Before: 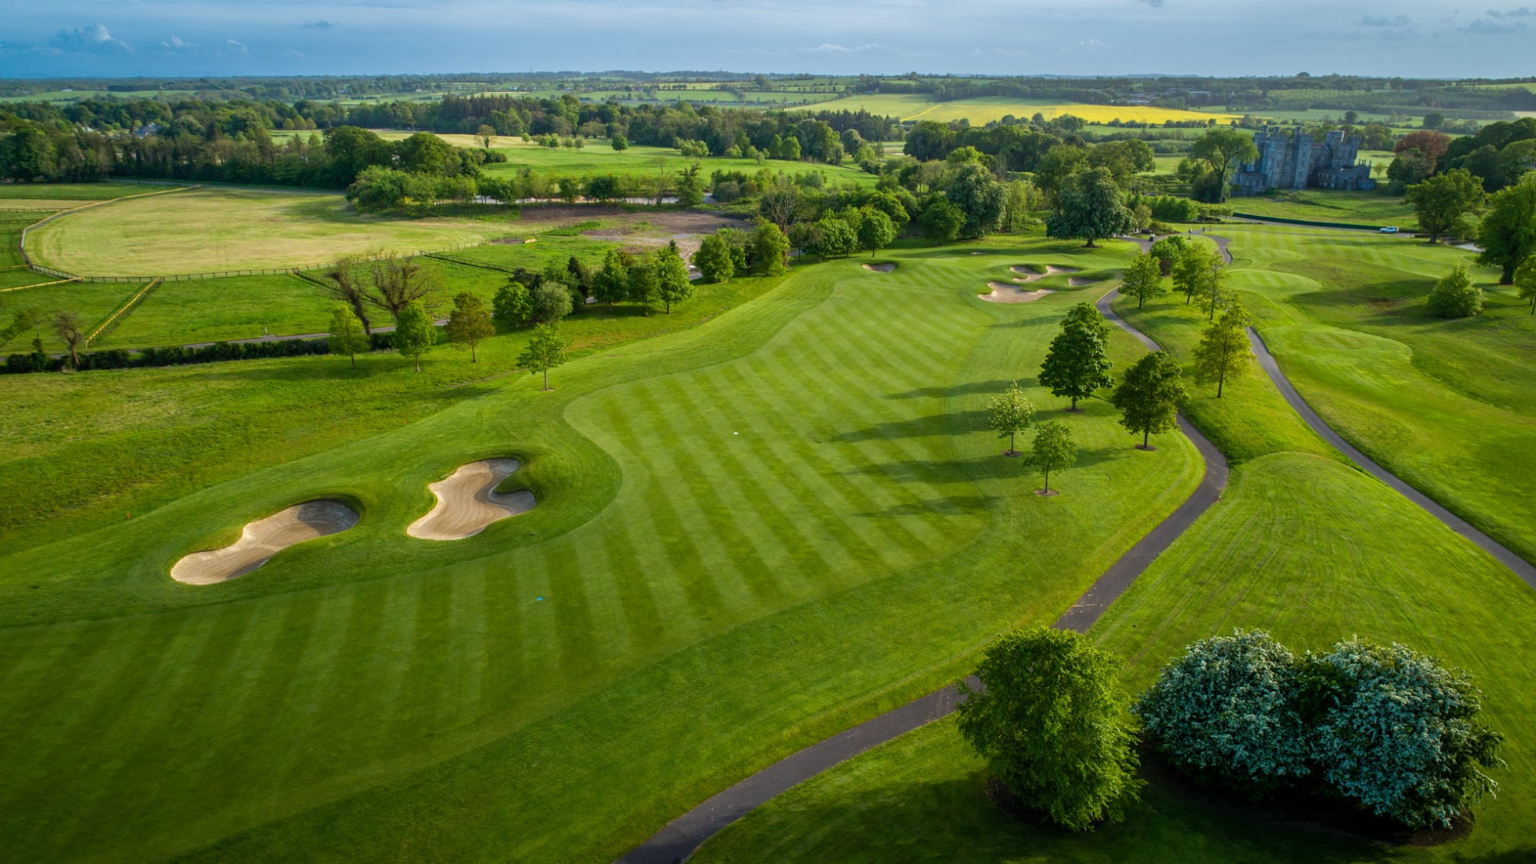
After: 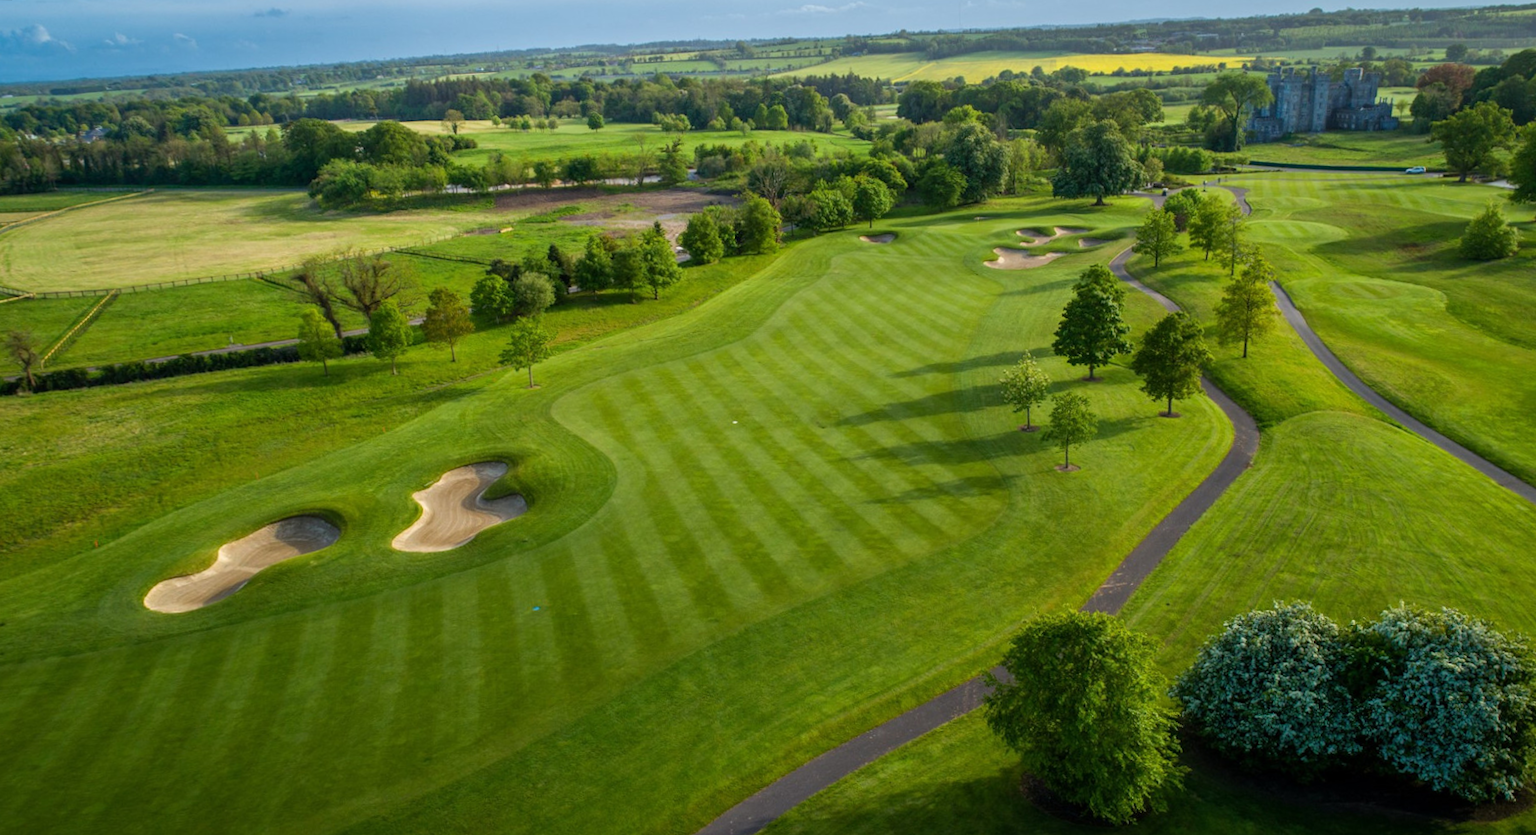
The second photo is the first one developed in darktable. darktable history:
rotate and perspective: rotation -3.52°, crop left 0.036, crop right 0.964, crop top 0.081, crop bottom 0.919
crop and rotate: angle -0.5°
